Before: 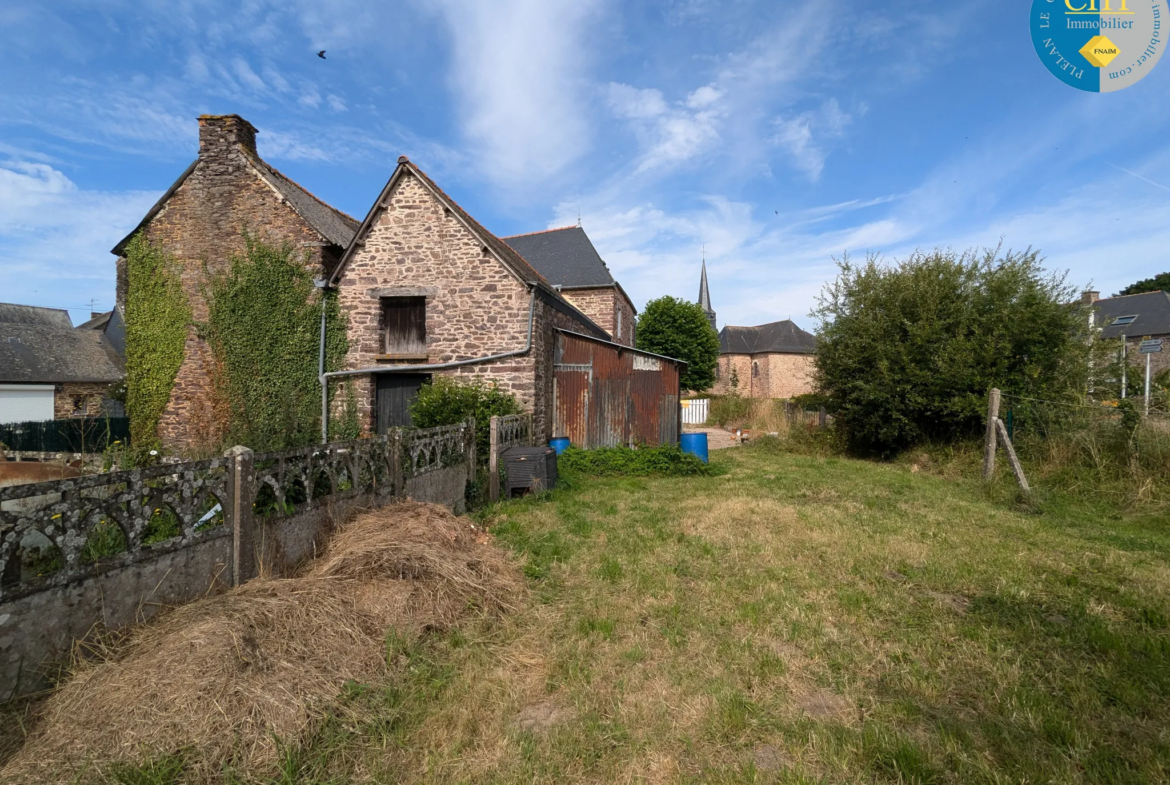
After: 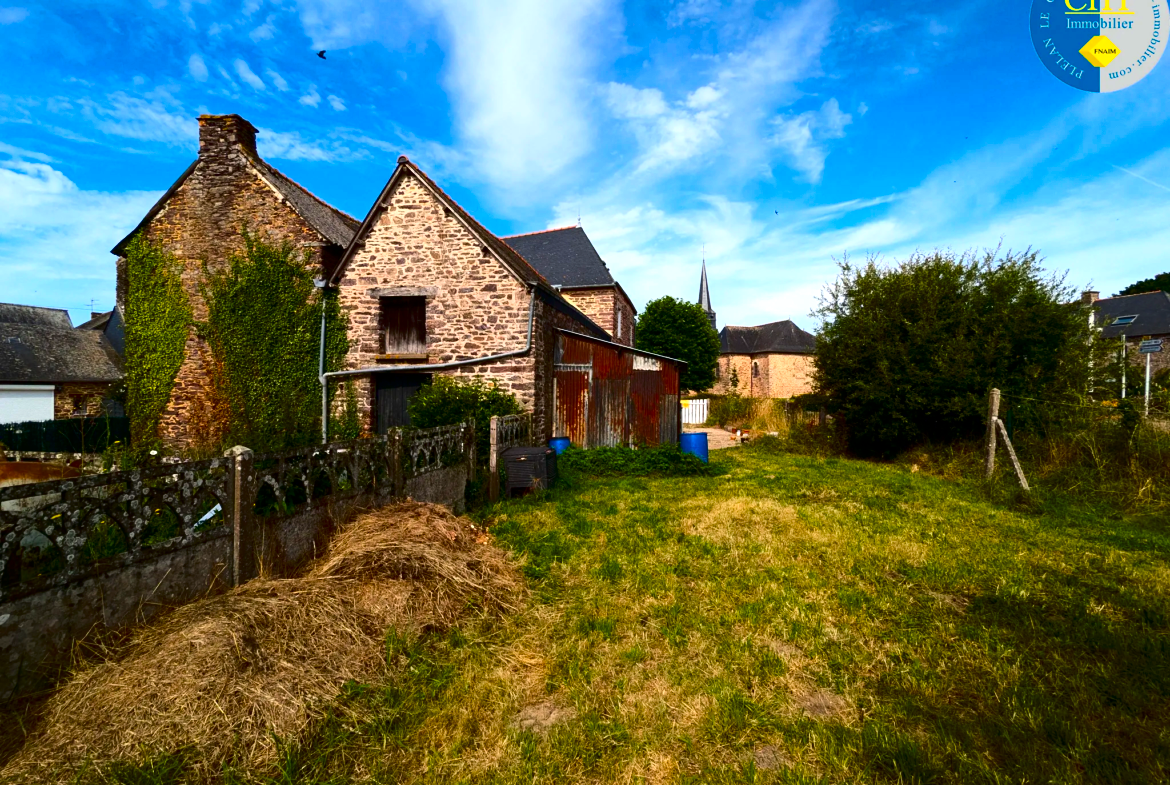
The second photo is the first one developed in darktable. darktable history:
color balance rgb: perceptual saturation grading › global saturation 40.589%, perceptual brilliance grading › global brilliance 11.276%, global vibrance 20%
local contrast: mode bilateral grid, contrast 20, coarseness 50, detail 101%, midtone range 0.2
contrast brightness saturation: contrast 0.244, brightness -0.23, saturation 0.146
